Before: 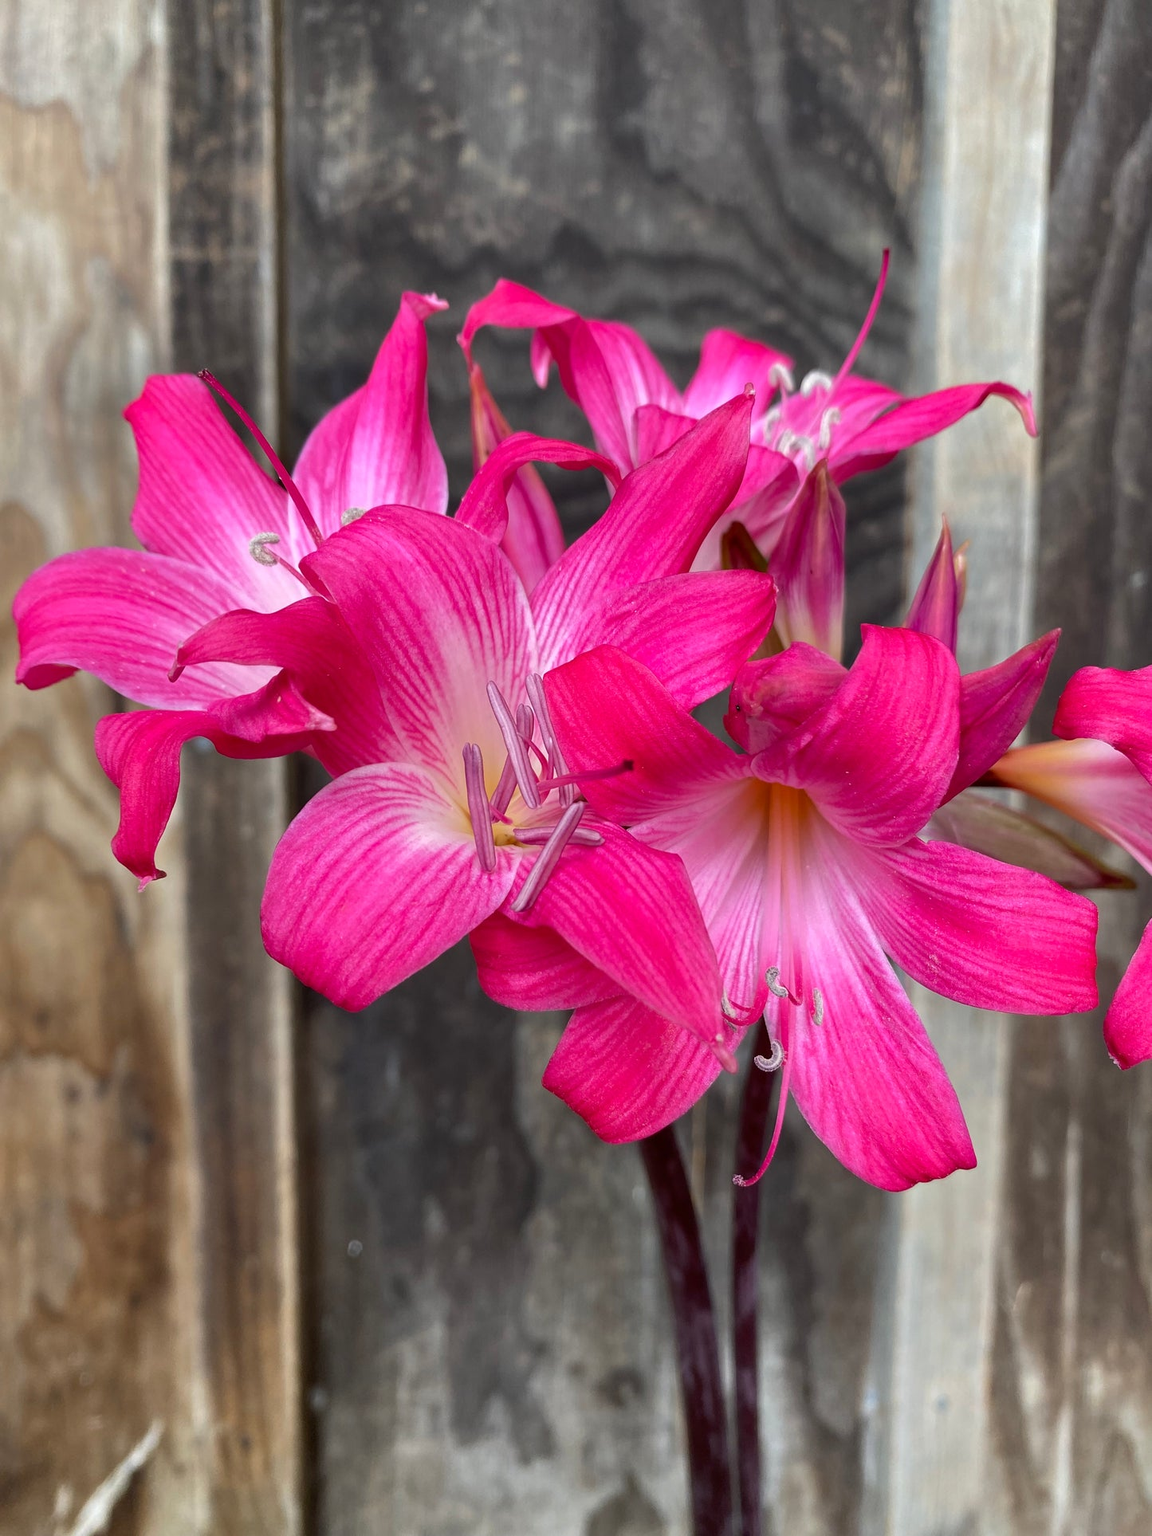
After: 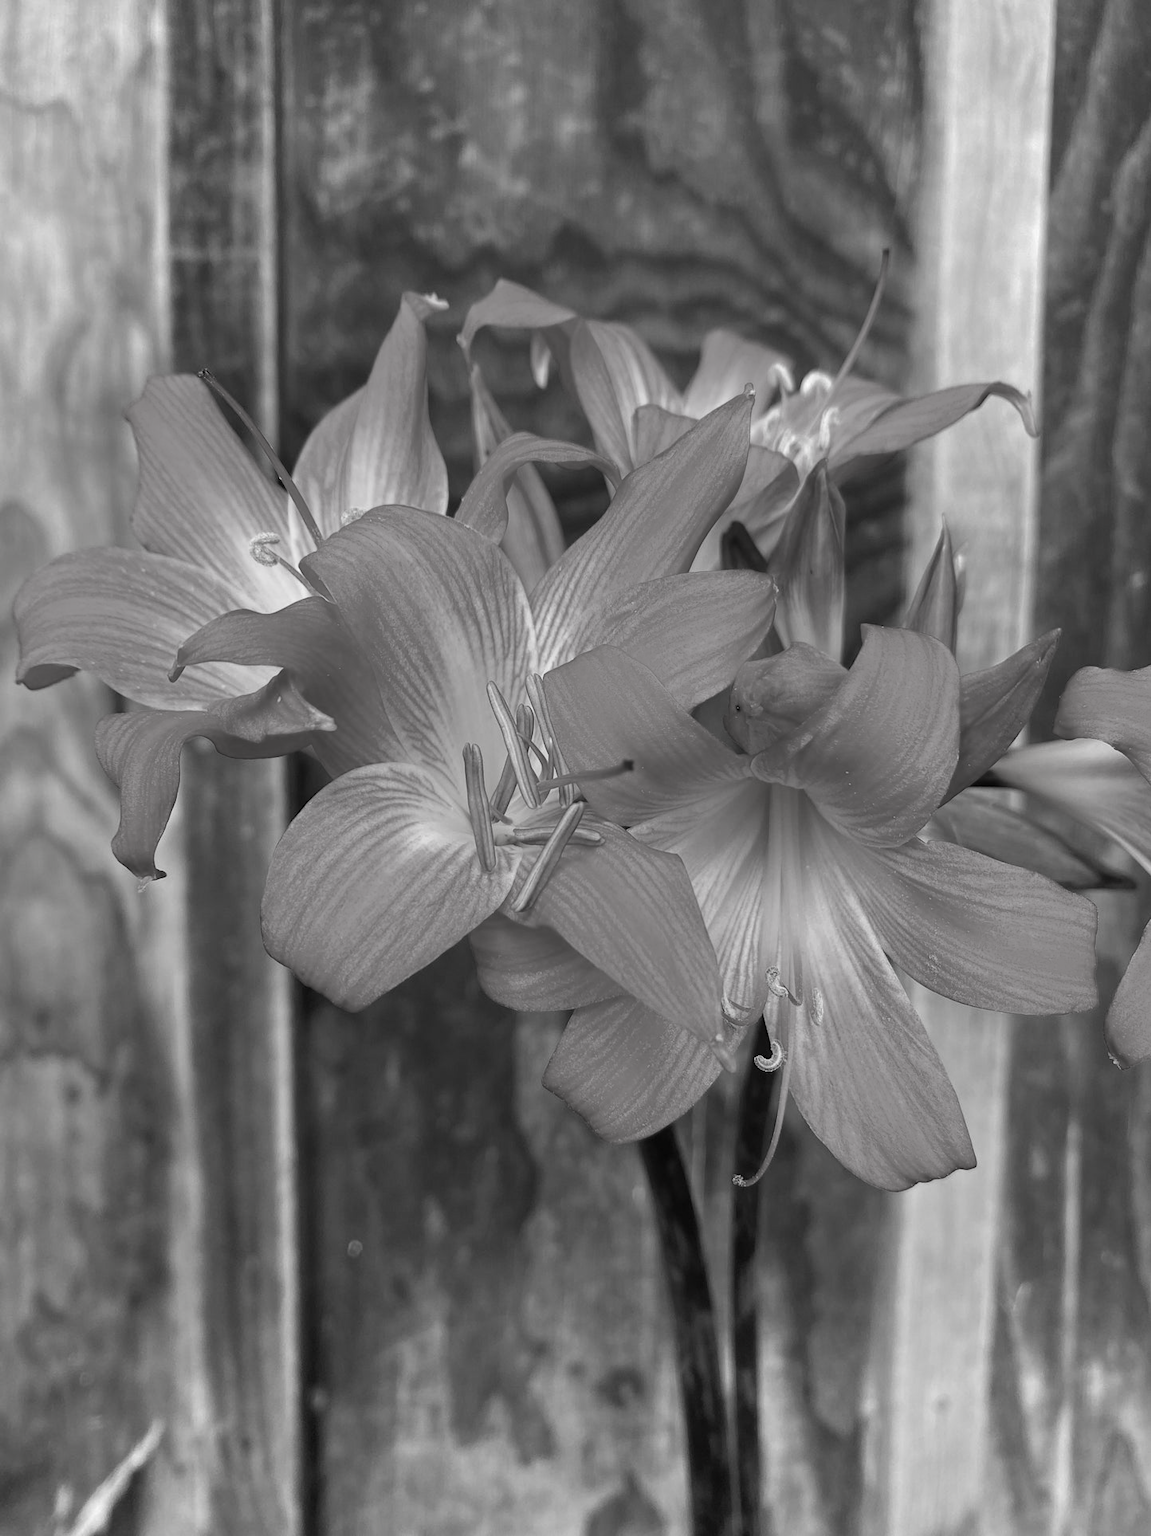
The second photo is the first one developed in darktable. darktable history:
contrast brightness saturation: saturation -0.986
